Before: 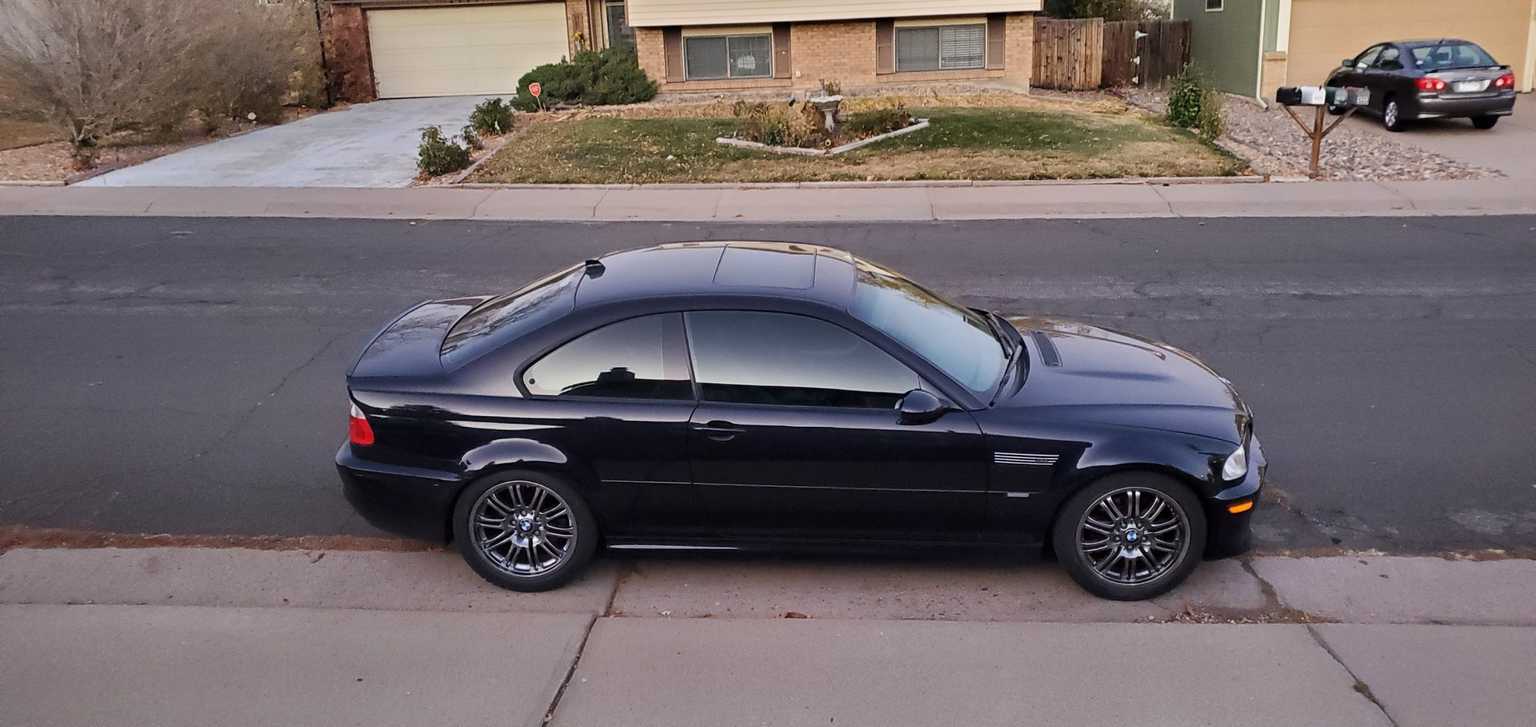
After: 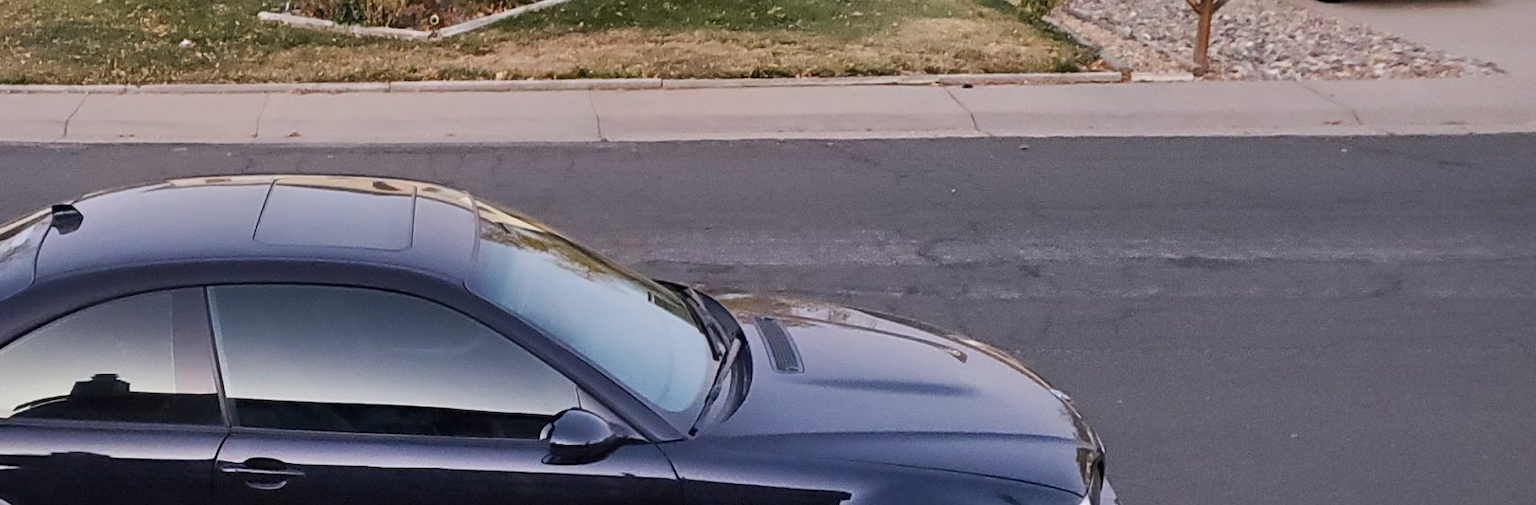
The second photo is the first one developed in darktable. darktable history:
crop: left 36.007%, top 17.934%, right 0.575%, bottom 37.907%
shadows and highlights: soften with gaussian
